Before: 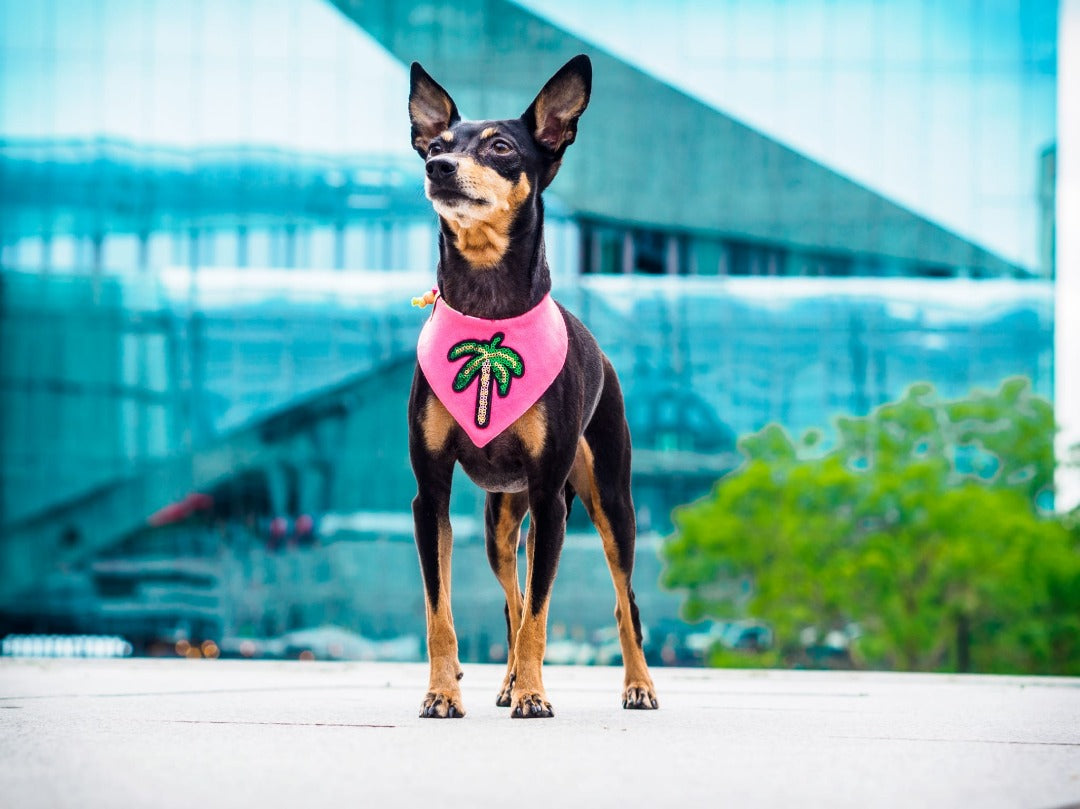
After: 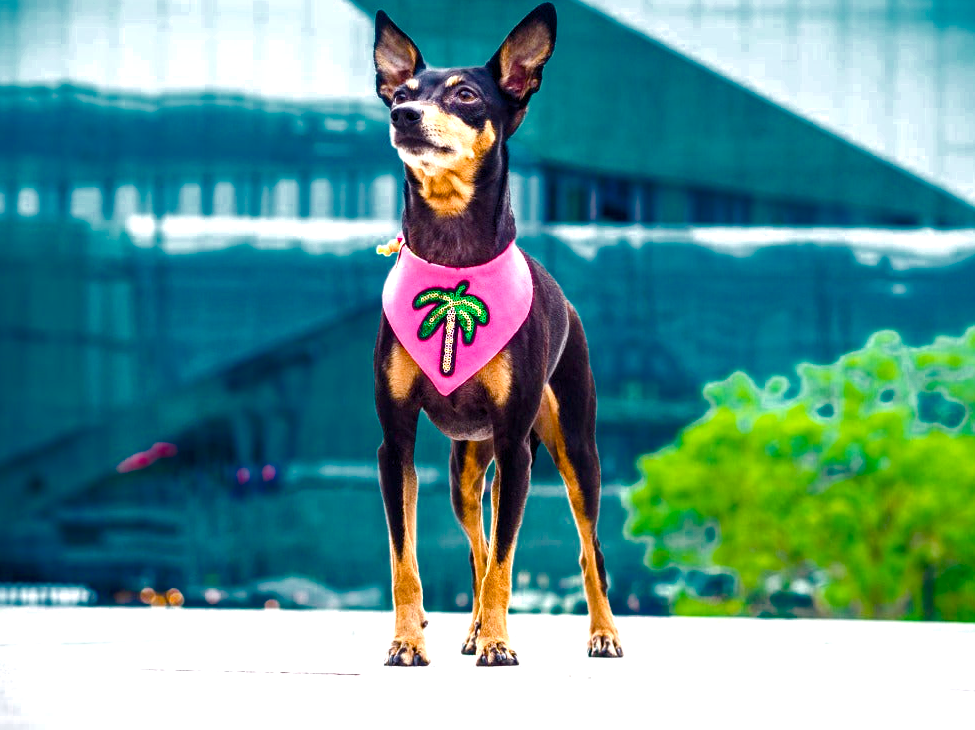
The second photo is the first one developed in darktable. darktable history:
color balance rgb: linear chroma grading › shadows -2.2%, linear chroma grading › highlights -15%, linear chroma grading › global chroma -10%, linear chroma grading › mid-tones -10%, perceptual saturation grading › global saturation 45%, perceptual saturation grading › highlights -50%, perceptual saturation grading › shadows 30%, perceptual brilliance grading › global brilliance 18%, global vibrance 45%
crop: left 3.305%, top 6.436%, right 6.389%, bottom 3.258%
color zones: curves: ch0 [(0, 0.497) (0.143, 0.5) (0.286, 0.5) (0.429, 0.483) (0.571, 0.116) (0.714, -0.006) (0.857, 0.28) (1, 0.497)]
